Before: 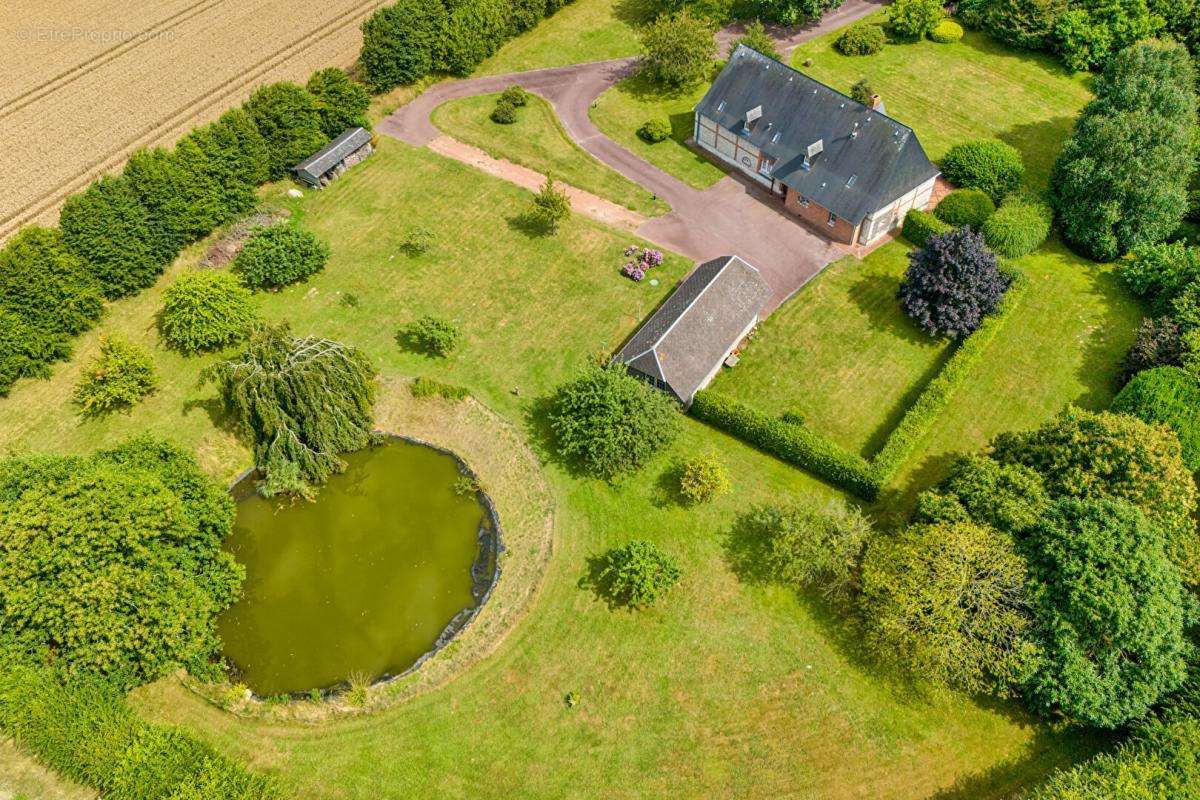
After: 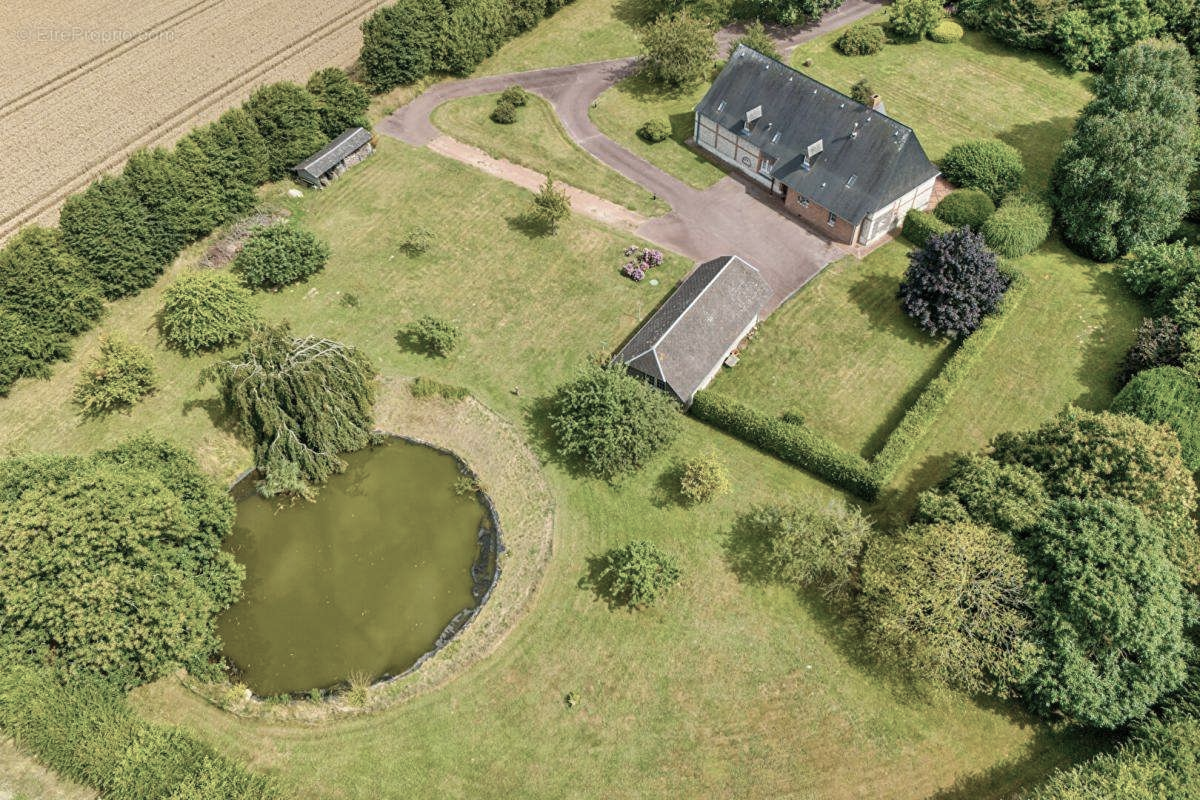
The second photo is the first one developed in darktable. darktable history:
color correction: highlights b* -0.057, saturation 0.568
